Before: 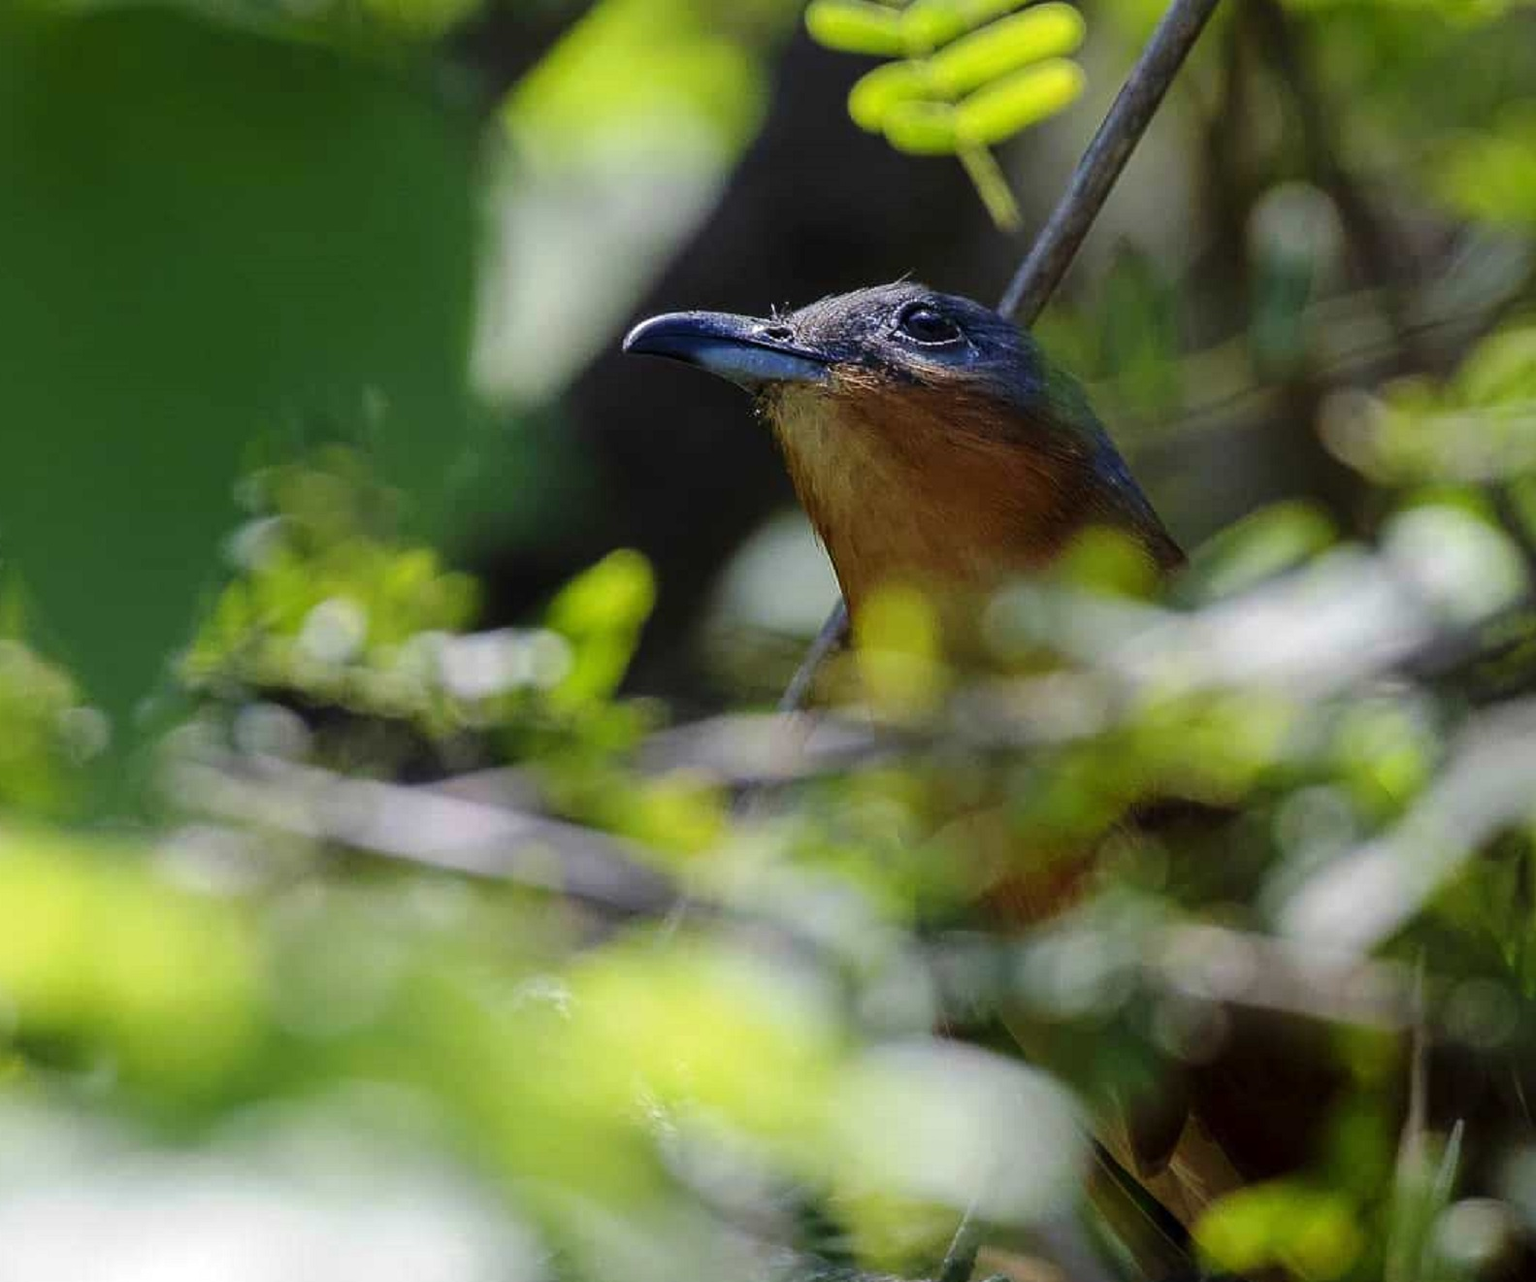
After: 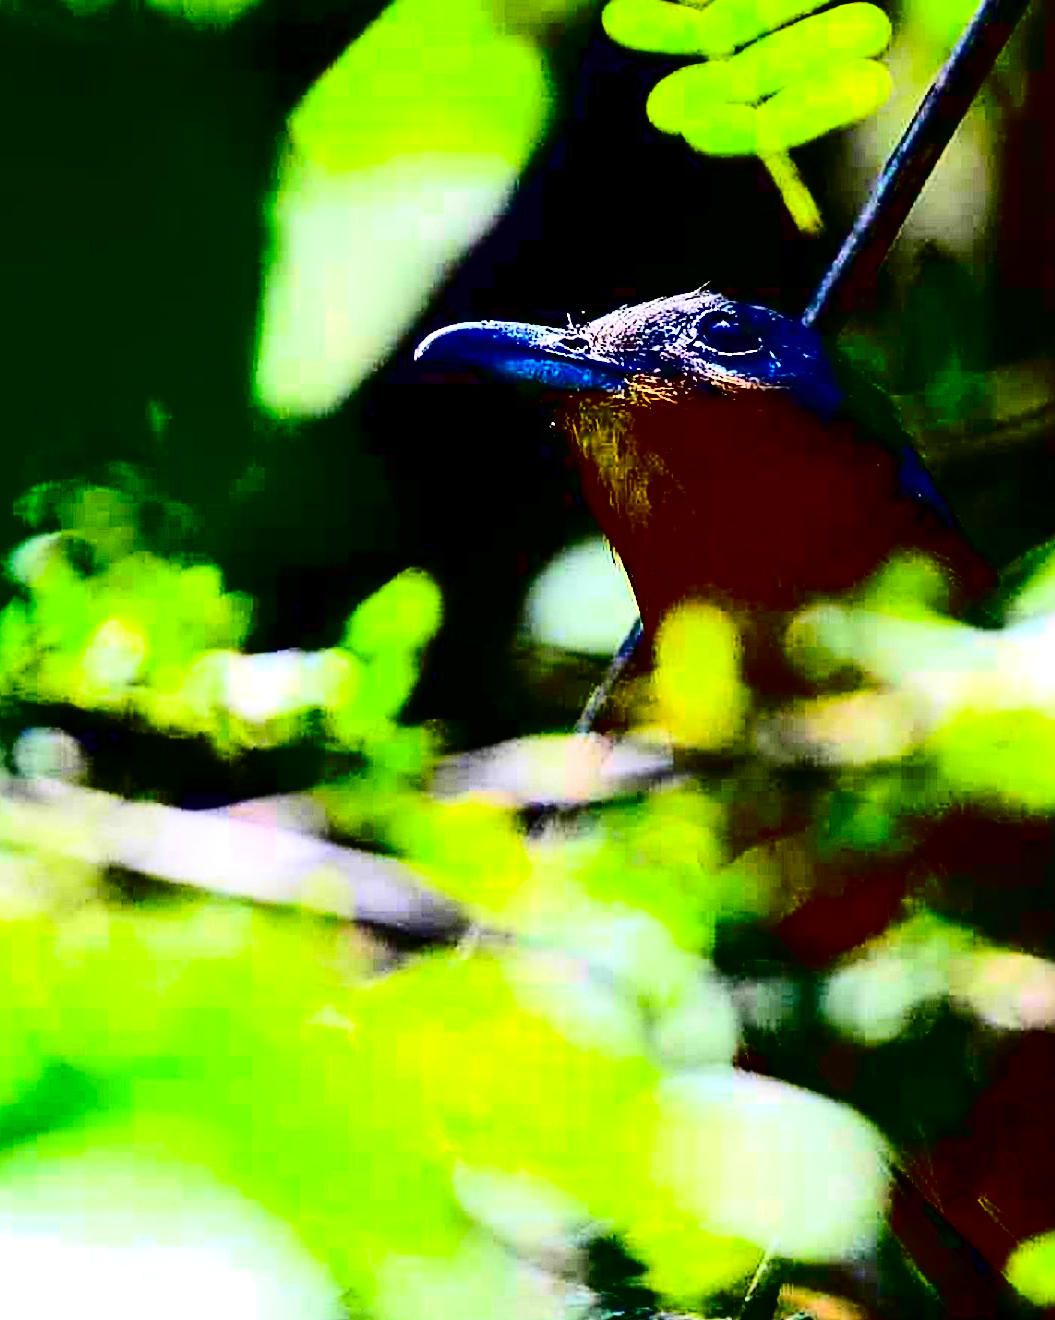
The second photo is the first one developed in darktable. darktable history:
exposure: black level correction 0, exposure 1 EV, compensate highlight preservation false
crop and rotate: left 14.436%, right 18.898%
color balance rgb: global vibrance 42.74%
contrast brightness saturation: contrast 0.77, brightness -1, saturation 1
sharpen: on, module defaults
